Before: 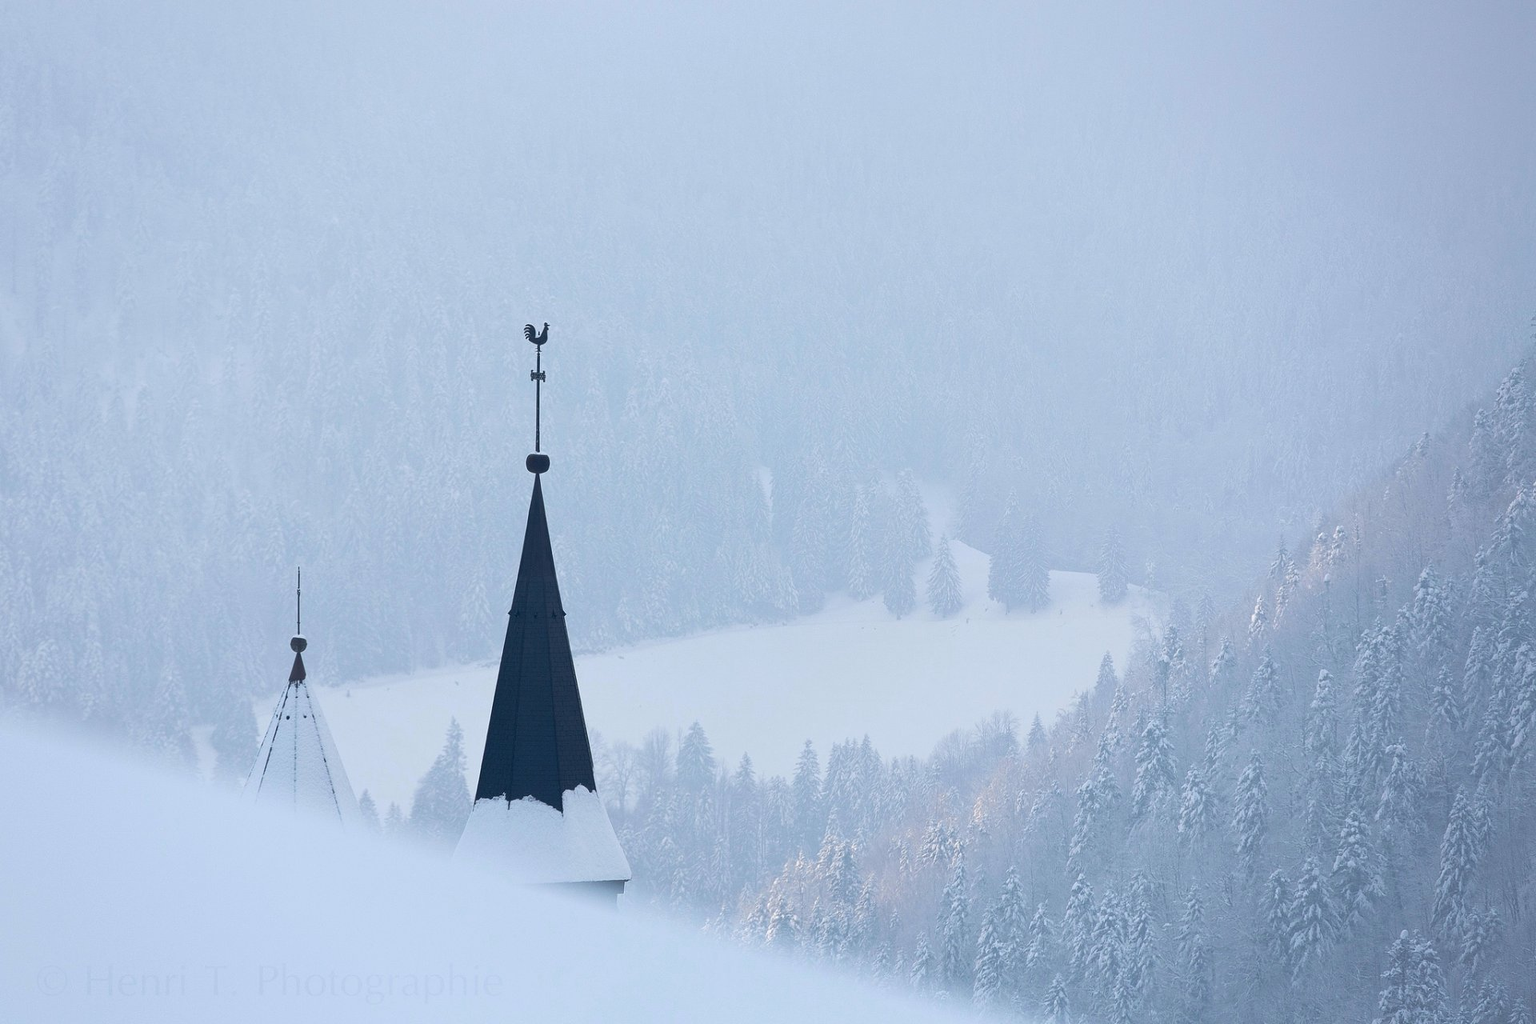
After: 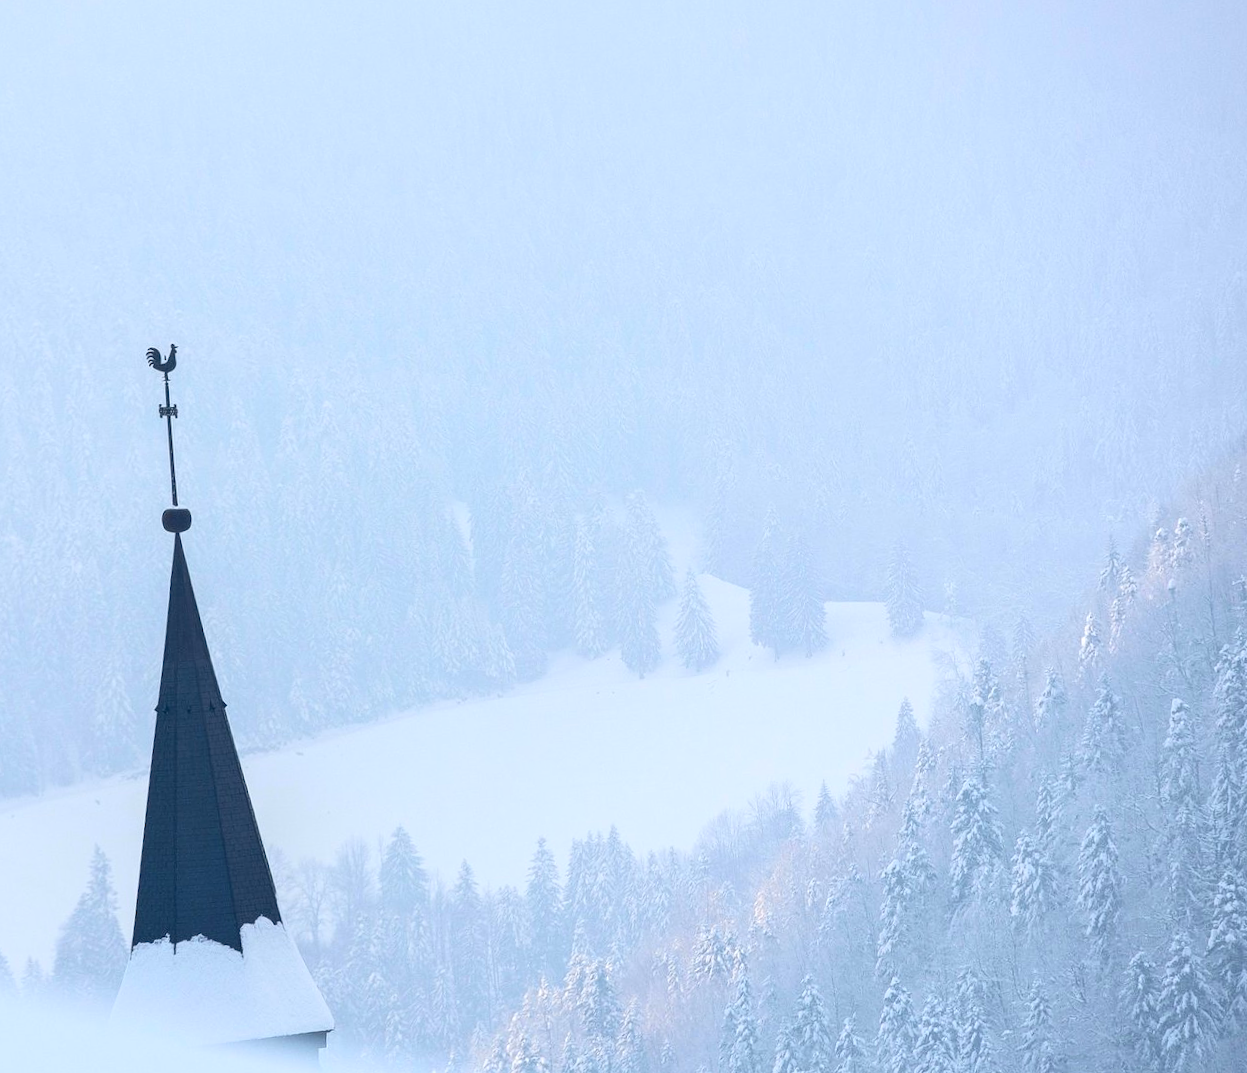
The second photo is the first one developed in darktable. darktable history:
rotate and perspective: rotation -4.57°, crop left 0.054, crop right 0.944, crop top 0.087, crop bottom 0.914
local contrast: on, module defaults
crop and rotate: left 24.034%, top 2.838%, right 6.406%, bottom 6.299%
contrast brightness saturation: contrast 0.2, brightness 0.16, saturation 0.22
